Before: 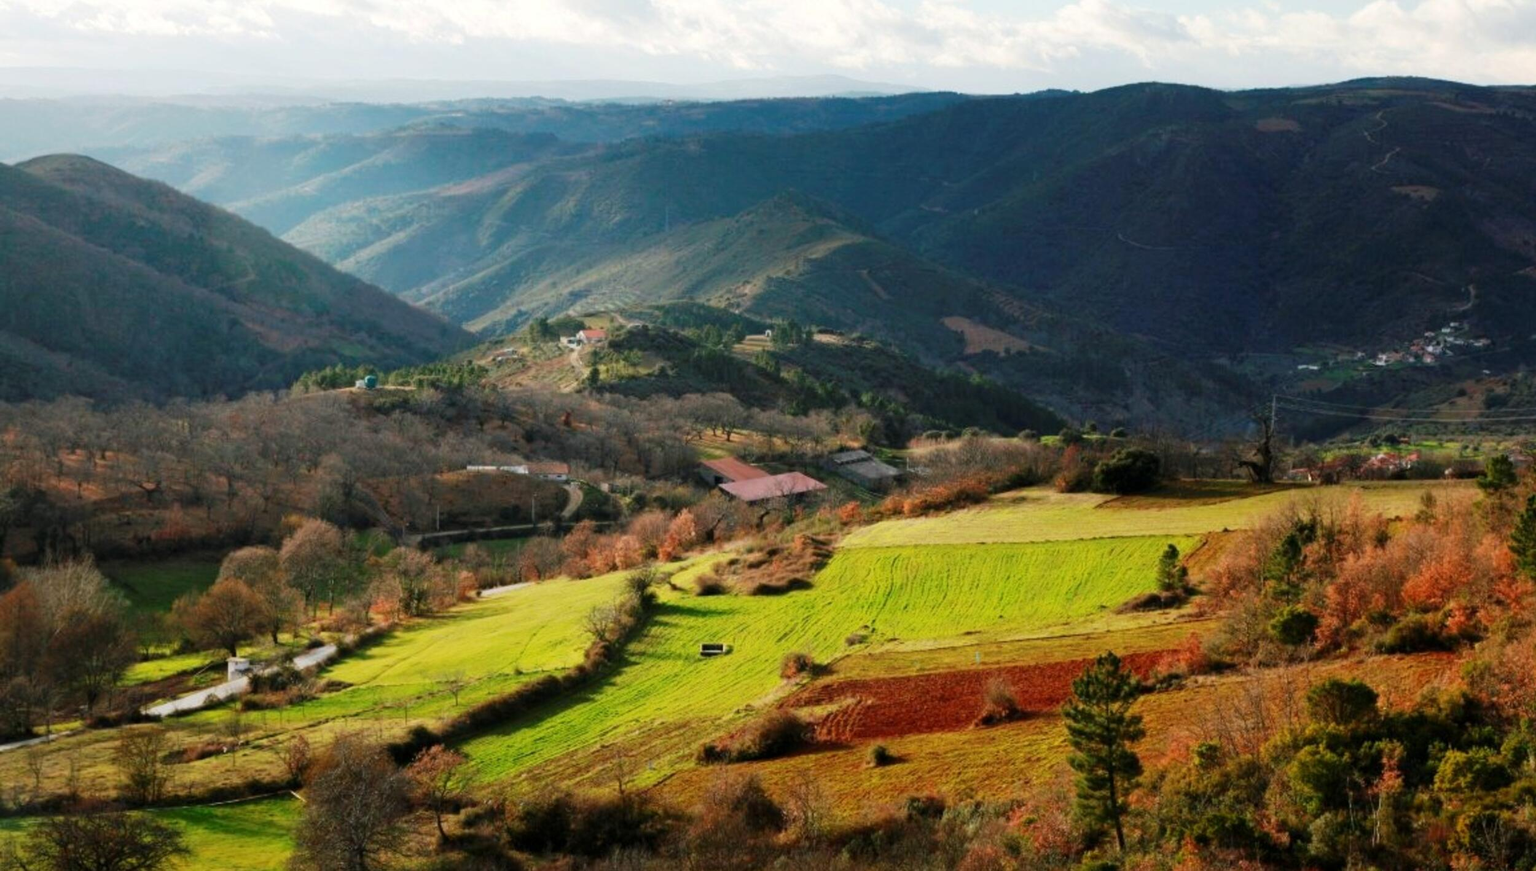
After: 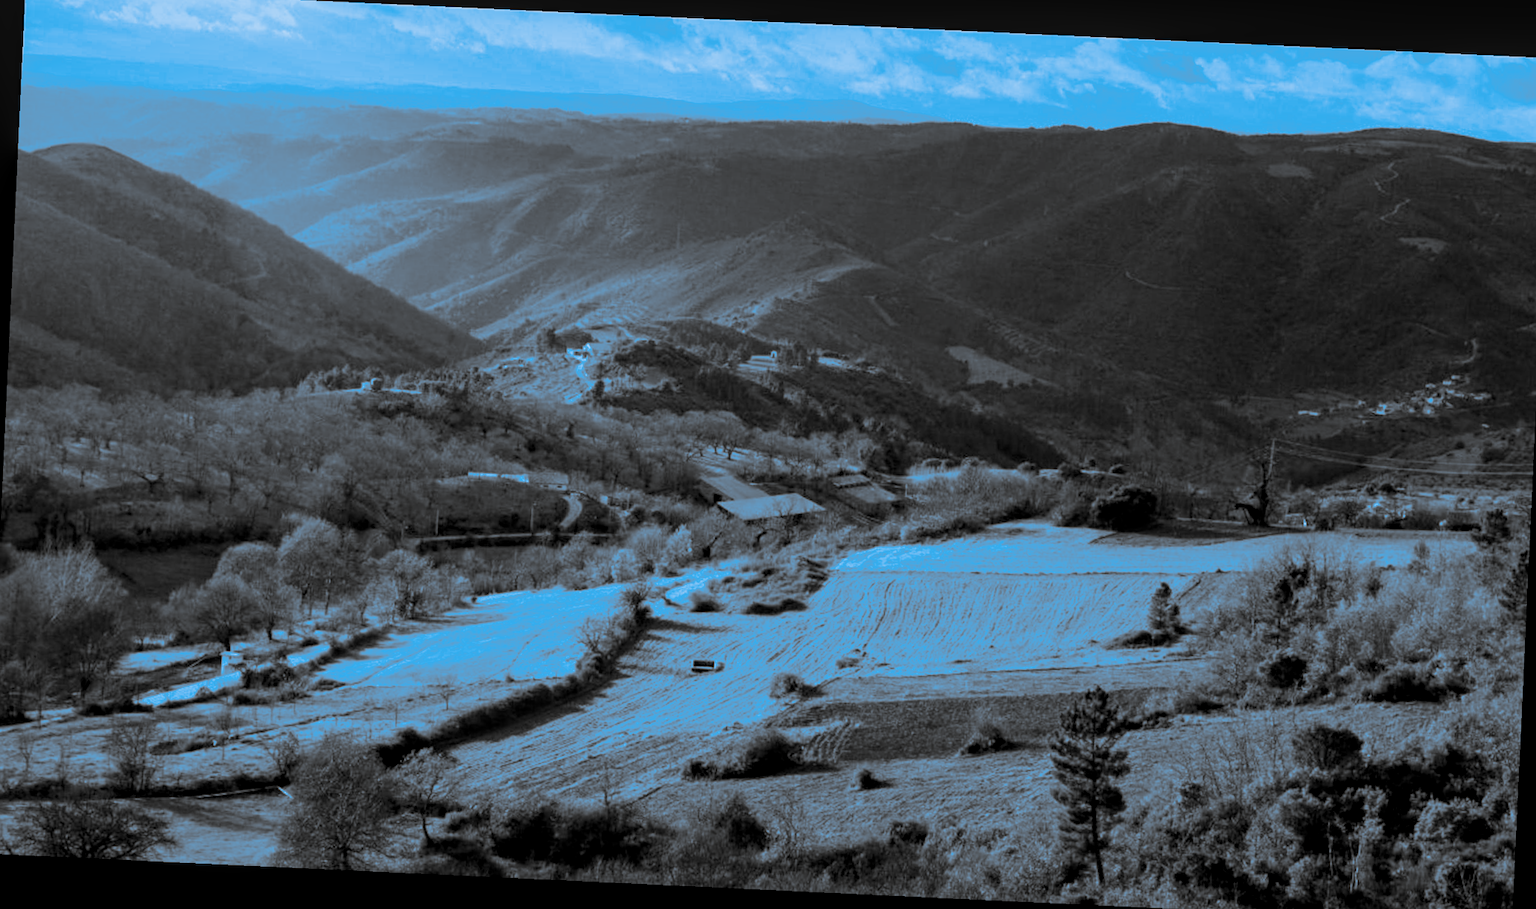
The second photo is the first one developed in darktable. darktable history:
white balance: red 0.925, blue 1.046
color balance rgb: shadows lift › chroma 1%, shadows lift › hue 113°, highlights gain › chroma 0.2%, highlights gain › hue 333°, perceptual saturation grading › global saturation 20%, perceptual saturation grading › highlights -25%, perceptual saturation grading › shadows 25%, contrast -10%
sharpen: amount 0.2
monochrome: a -6.99, b 35.61, size 1.4
crop and rotate: angle -0.5°
local contrast: on, module defaults
rotate and perspective: rotation 2.17°, automatic cropping off
split-toning: shadows › hue 220°, shadows › saturation 0.64, highlights › hue 220°, highlights › saturation 0.64, balance 0, compress 5.22%
